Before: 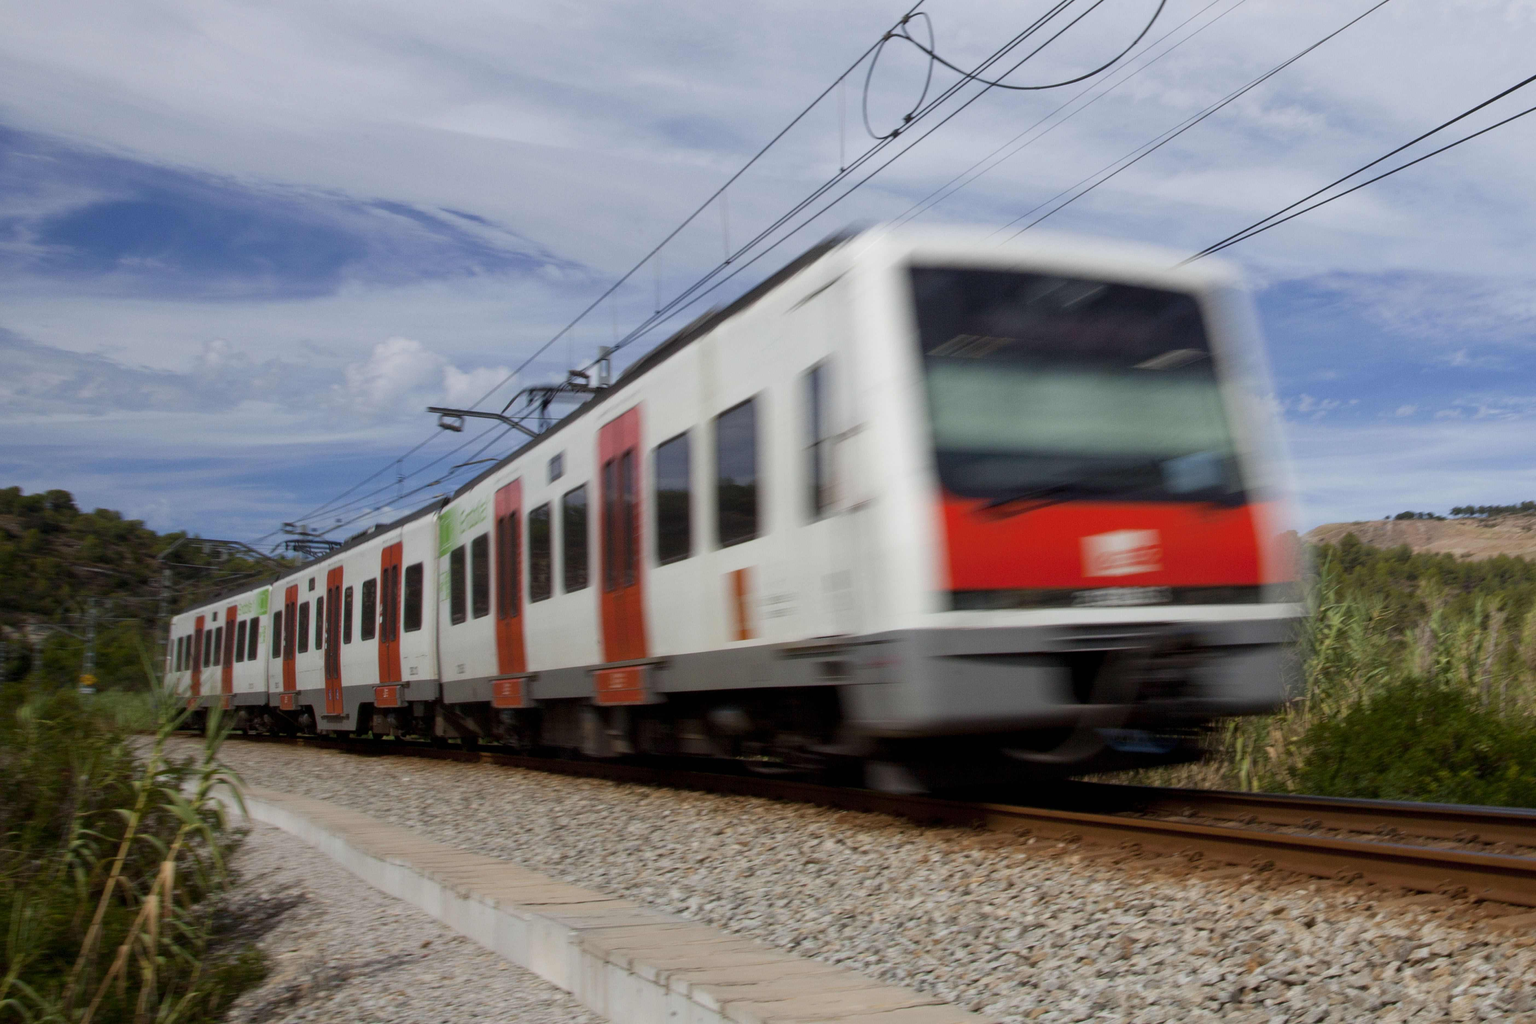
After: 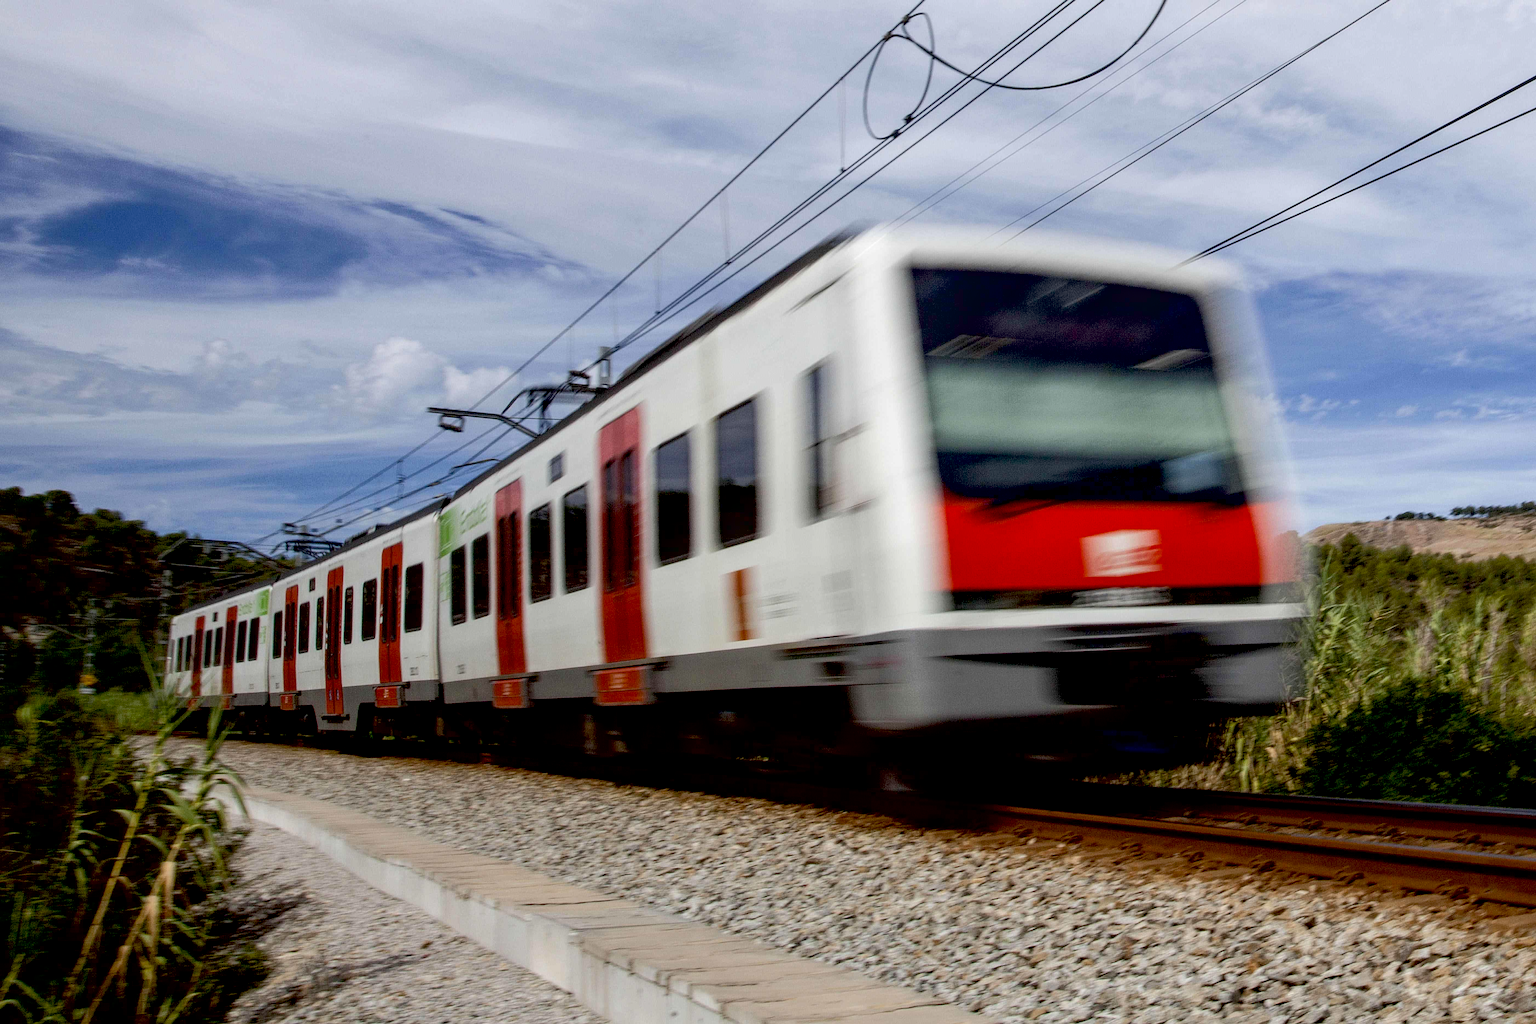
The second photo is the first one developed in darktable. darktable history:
exposure: black level correction 0.025, exposure 0.181 EV, compensate exposure bias true, compensate highlight preservation false
tone curve: curves: ch0 [(0, 0) (0.003, 0.003) (0.011, 0.011) (0.025, 0.025) (0.044, 0.044) (0.069, 0.069) (0.1, 0.099) (0.136, 0.135) (0.177, 0.177) (0.224, 0.224) (0.277, 0.276) (0.335, 0.334) (0.399, 0.398) (0.468, 0.467) (0.543, 0.565) (0.623, 0.641) (0.709, 0.723) (0.801, 0.81) (0.898, 0.902) (1, 1)], color space Lab, independent channels, preserve colors none
sharpen: amount 0.495
local contrast: detail 130%
